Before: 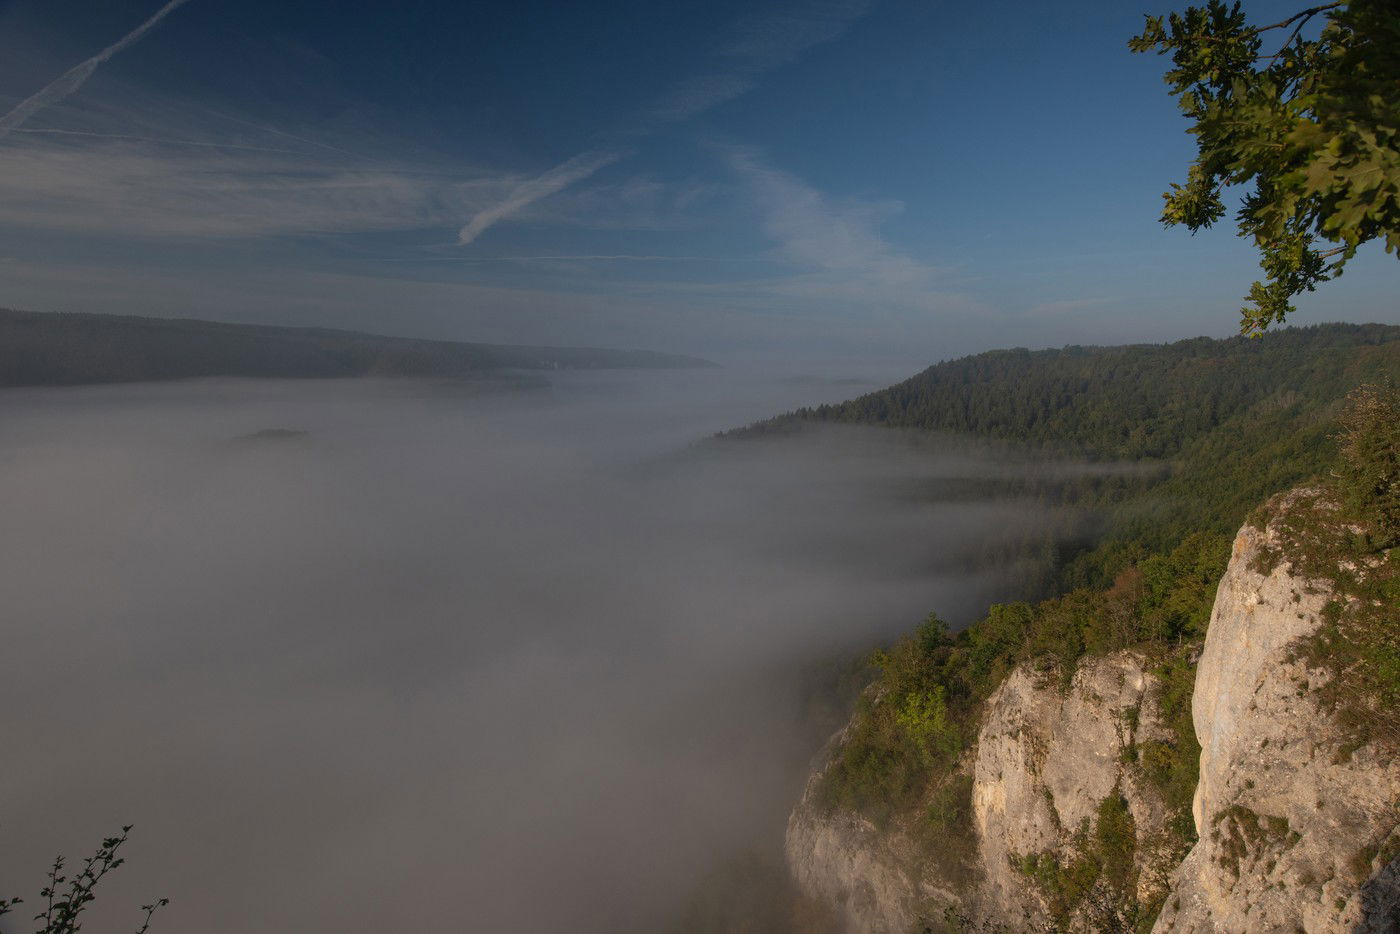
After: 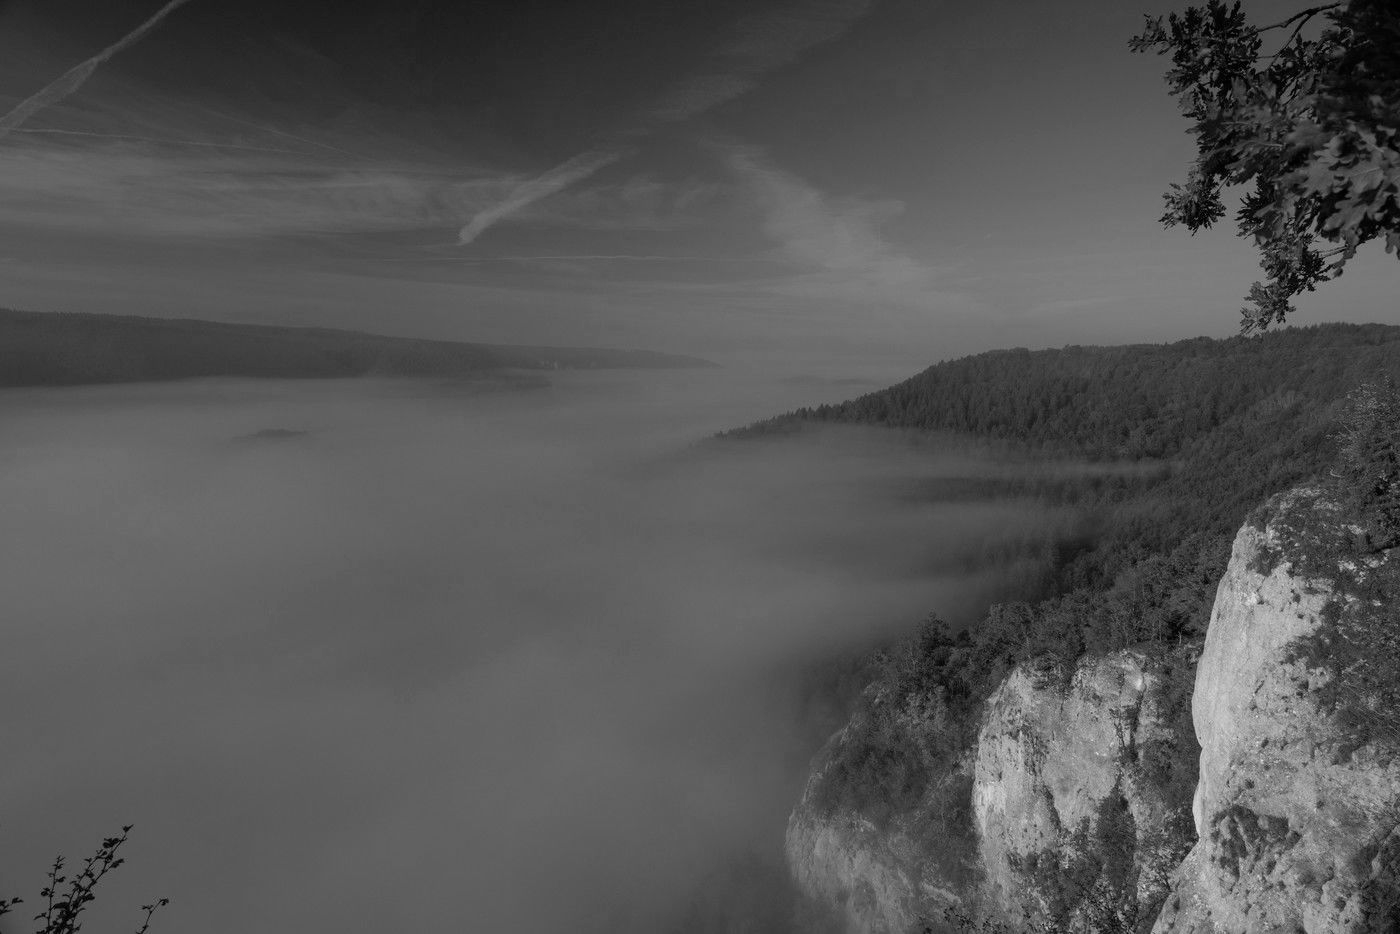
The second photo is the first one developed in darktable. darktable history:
monochrome: on, module defaults
color balance rgb: linear chroma grading › global chroma 15%, perceptual saturation grading › global saturation 30%
